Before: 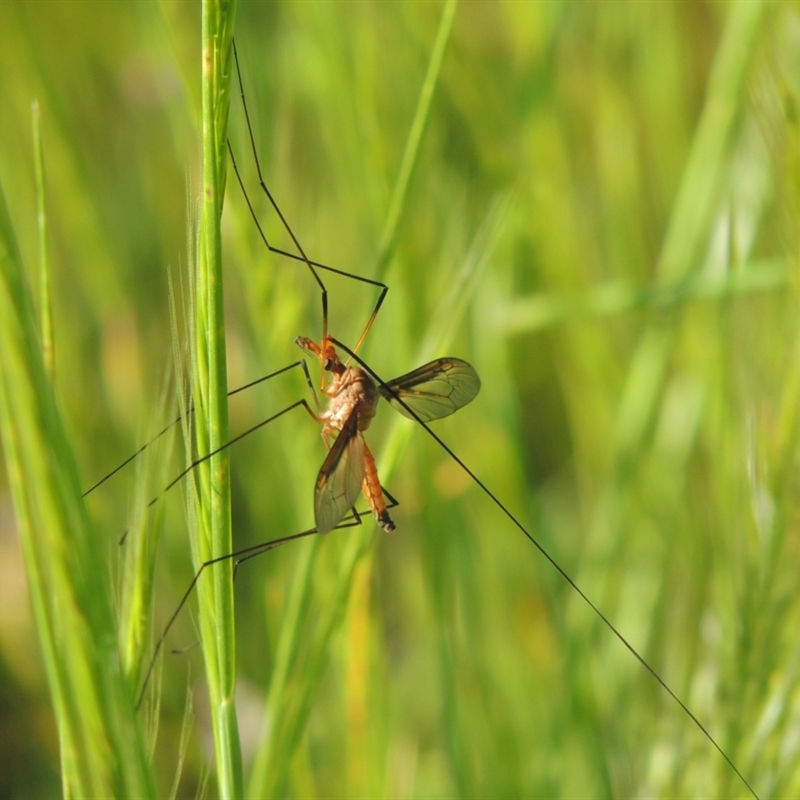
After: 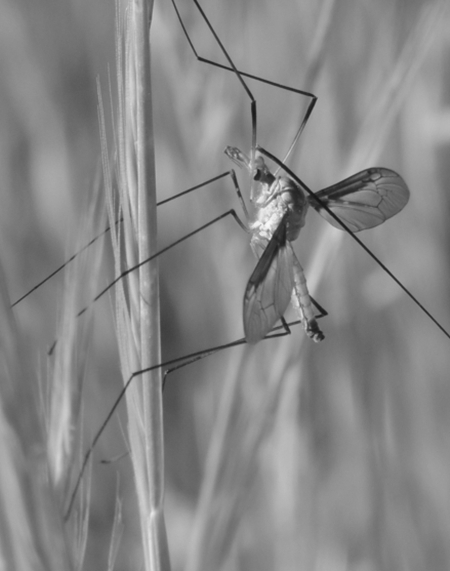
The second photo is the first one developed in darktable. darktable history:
crop: left 8.966%, top 23.852%, right 34.699%, bottom 4.703%
color zones: curves: ch0 [(0.004, 0.588) (0.116, 0.636) (0.259, 0.476) (0.423, 0.464) (0.75, 0.5)]; ch1 [(0, 0) (0.143, 0) (0.286, 0) (0.429, 0) (0.571, 0) (0.714, 0) (0.857, 0)]
white balance: emerald 1
